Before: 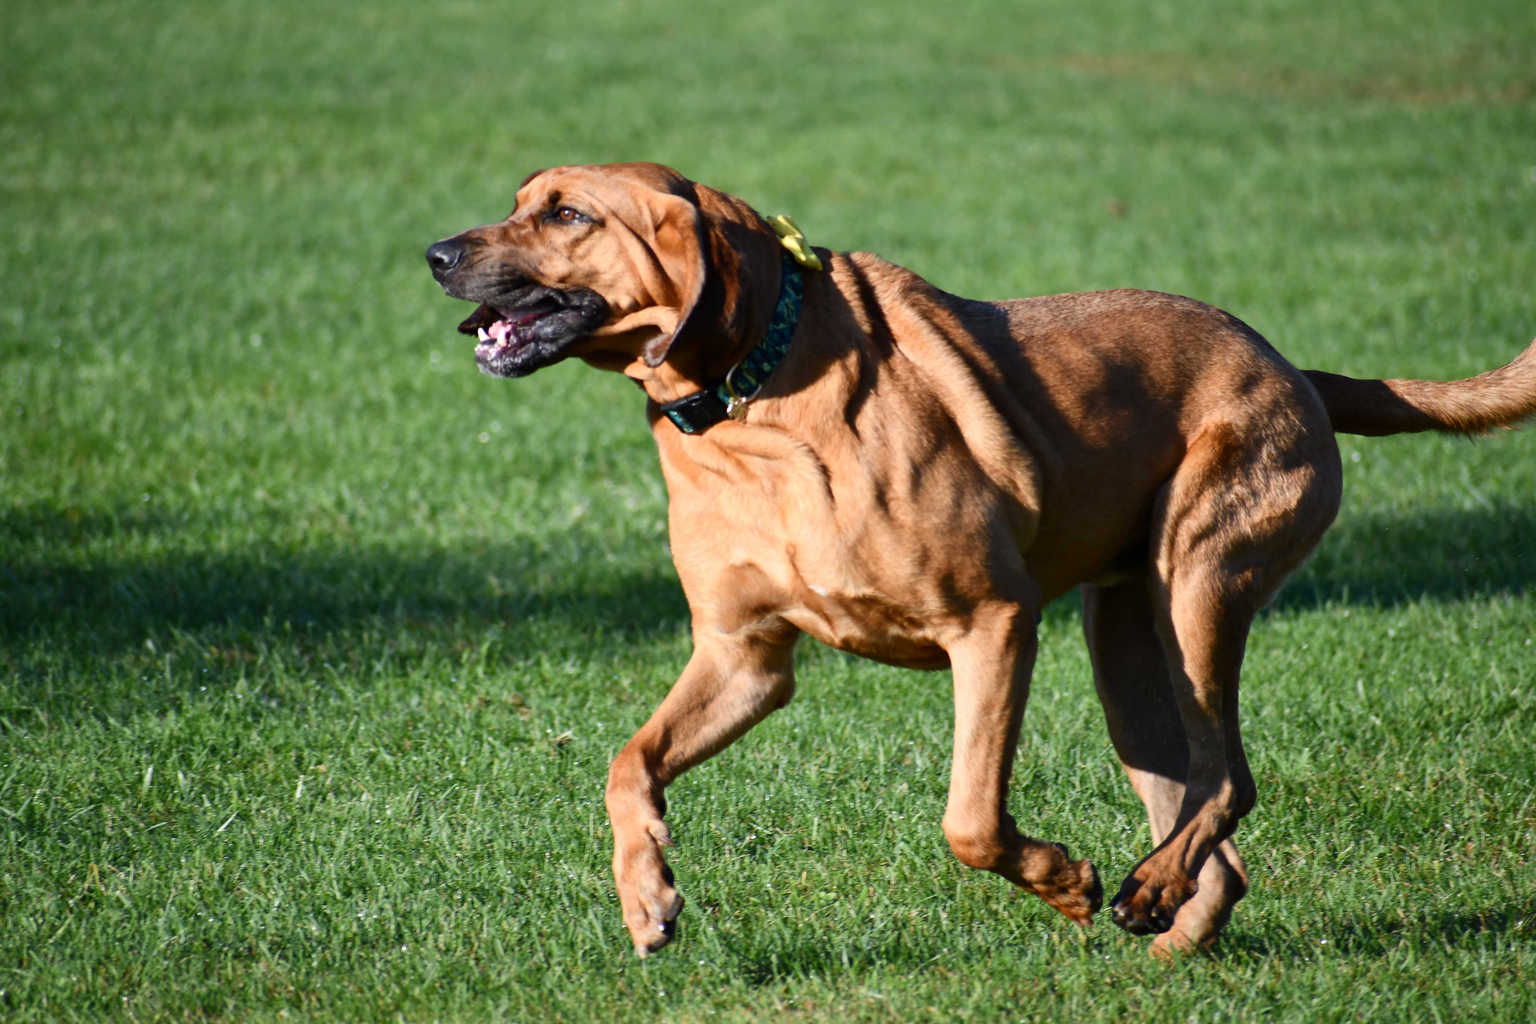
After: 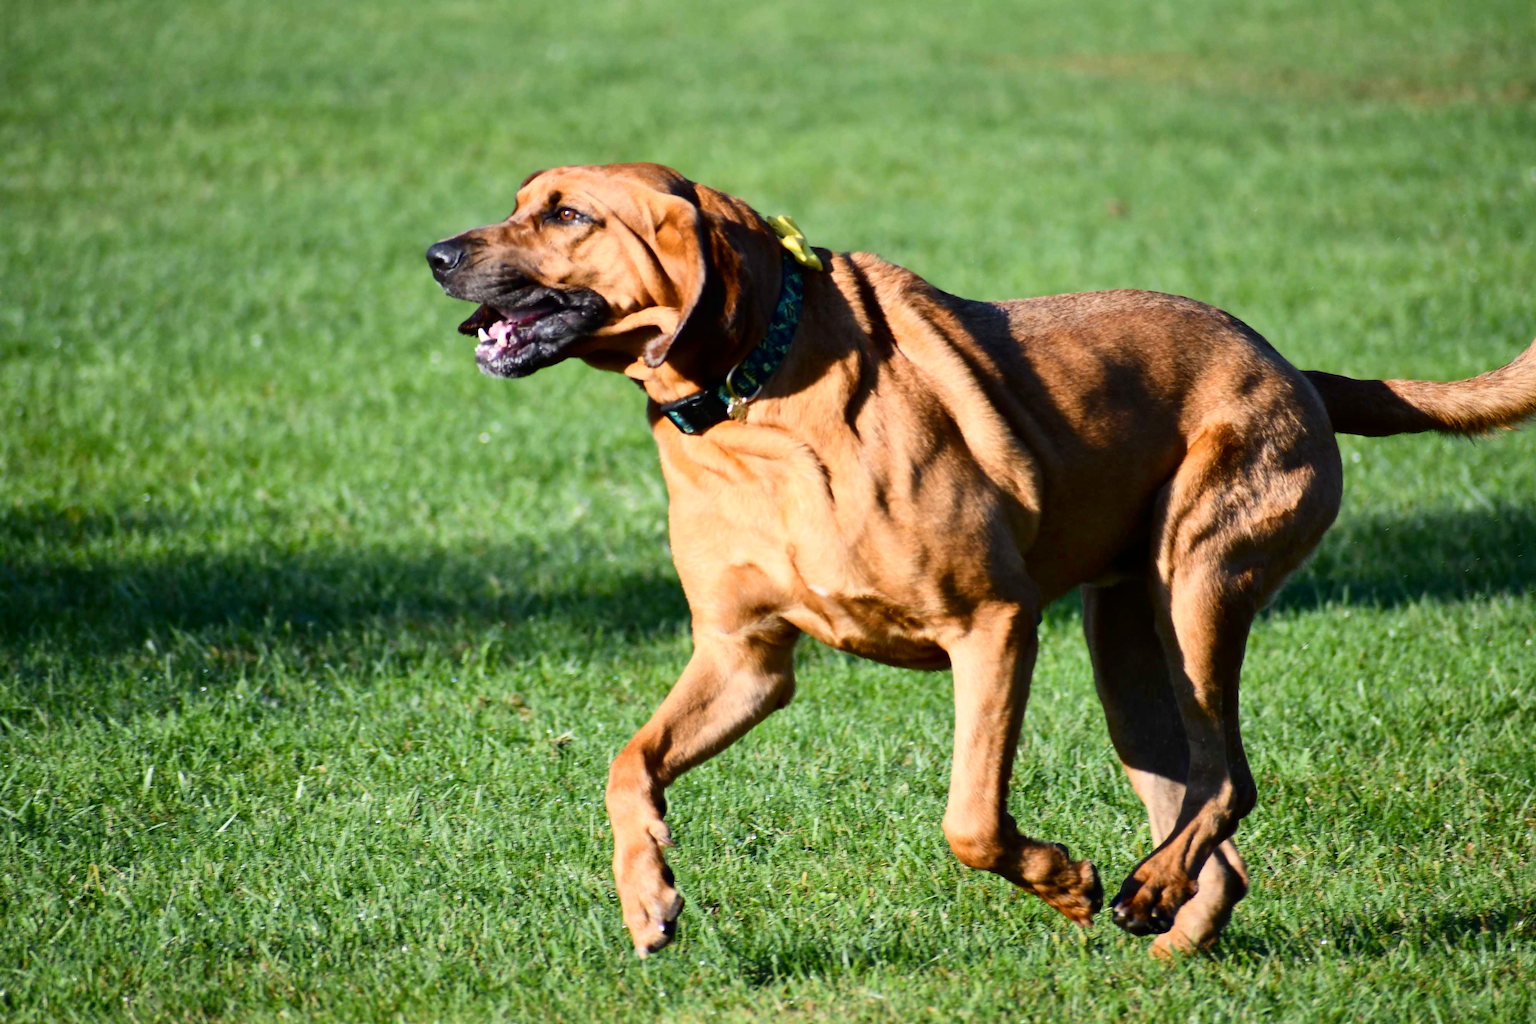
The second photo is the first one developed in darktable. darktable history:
color balance rgb: perceptual saturation grading › global saturation 19.532%
tone curve: curves: ch0 [(0, 0) (0.004, 0.001) (0.133, 0.112) (0.325, 0.362) (0.832, 0.893) (1, 1)], color space Lab, independent channels, preserve colors none
